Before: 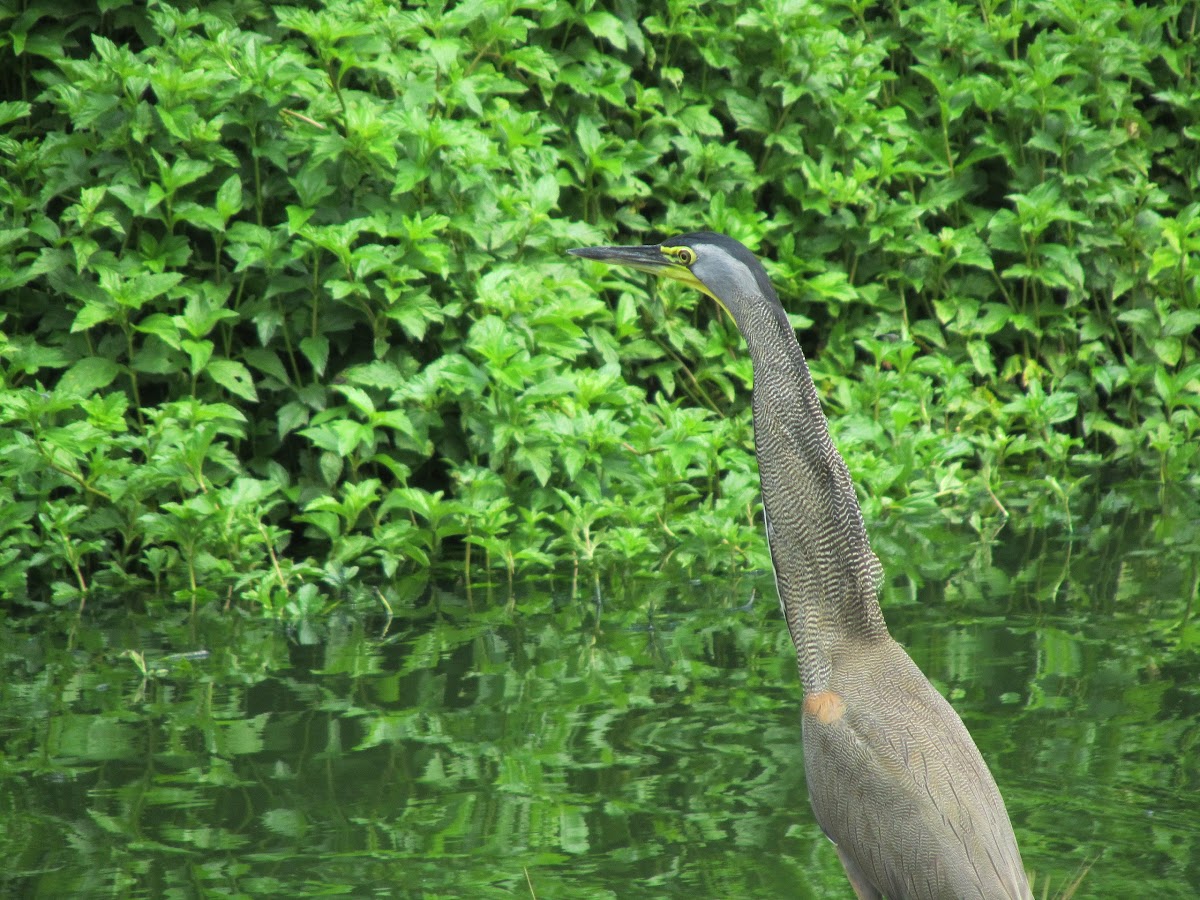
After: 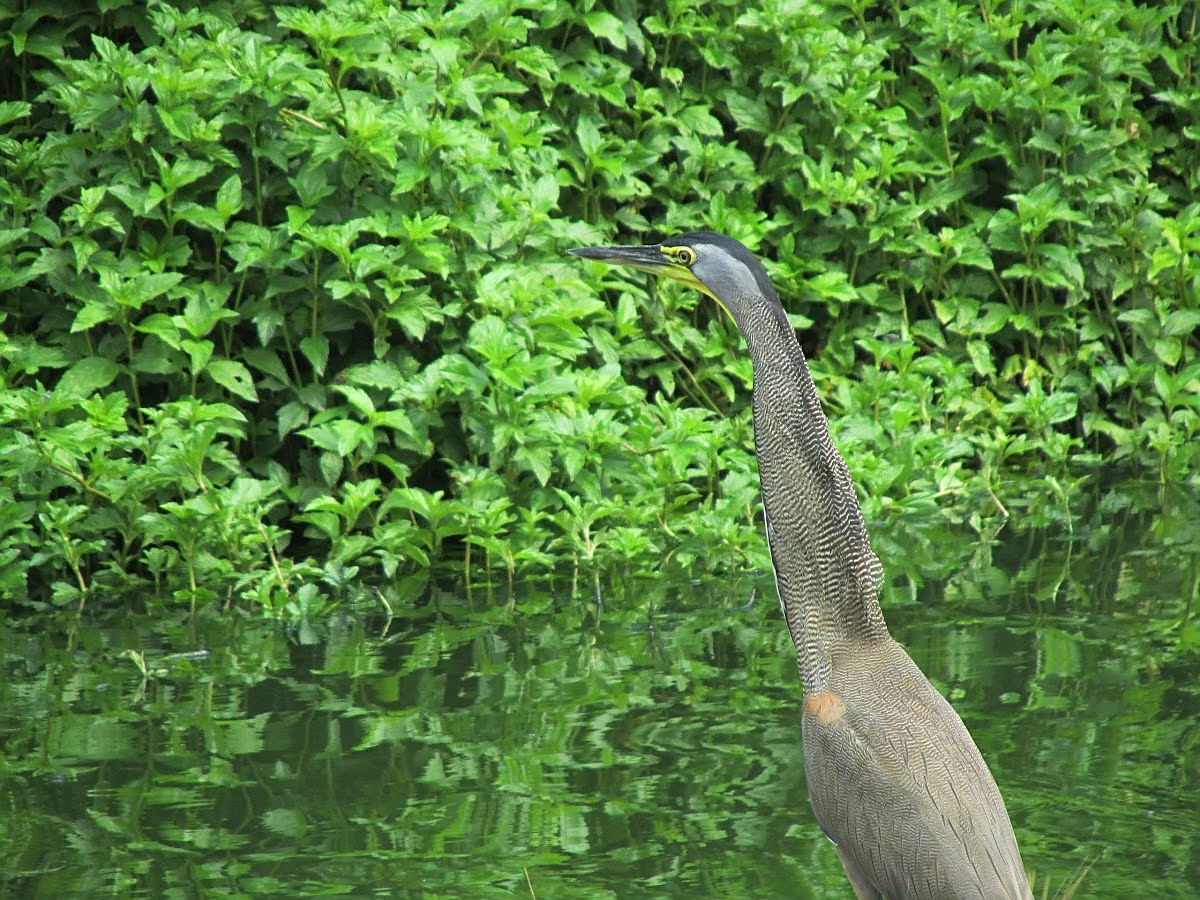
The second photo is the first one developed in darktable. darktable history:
contrast equalizer: octaves 7, y [[0.5 ×6], [0.5 ×6], [0.5, 0.5, 0.501, 0.545, 0.707, 0.863], [0 ×6], [0 ×6]]
sharpen: on, module defaults
